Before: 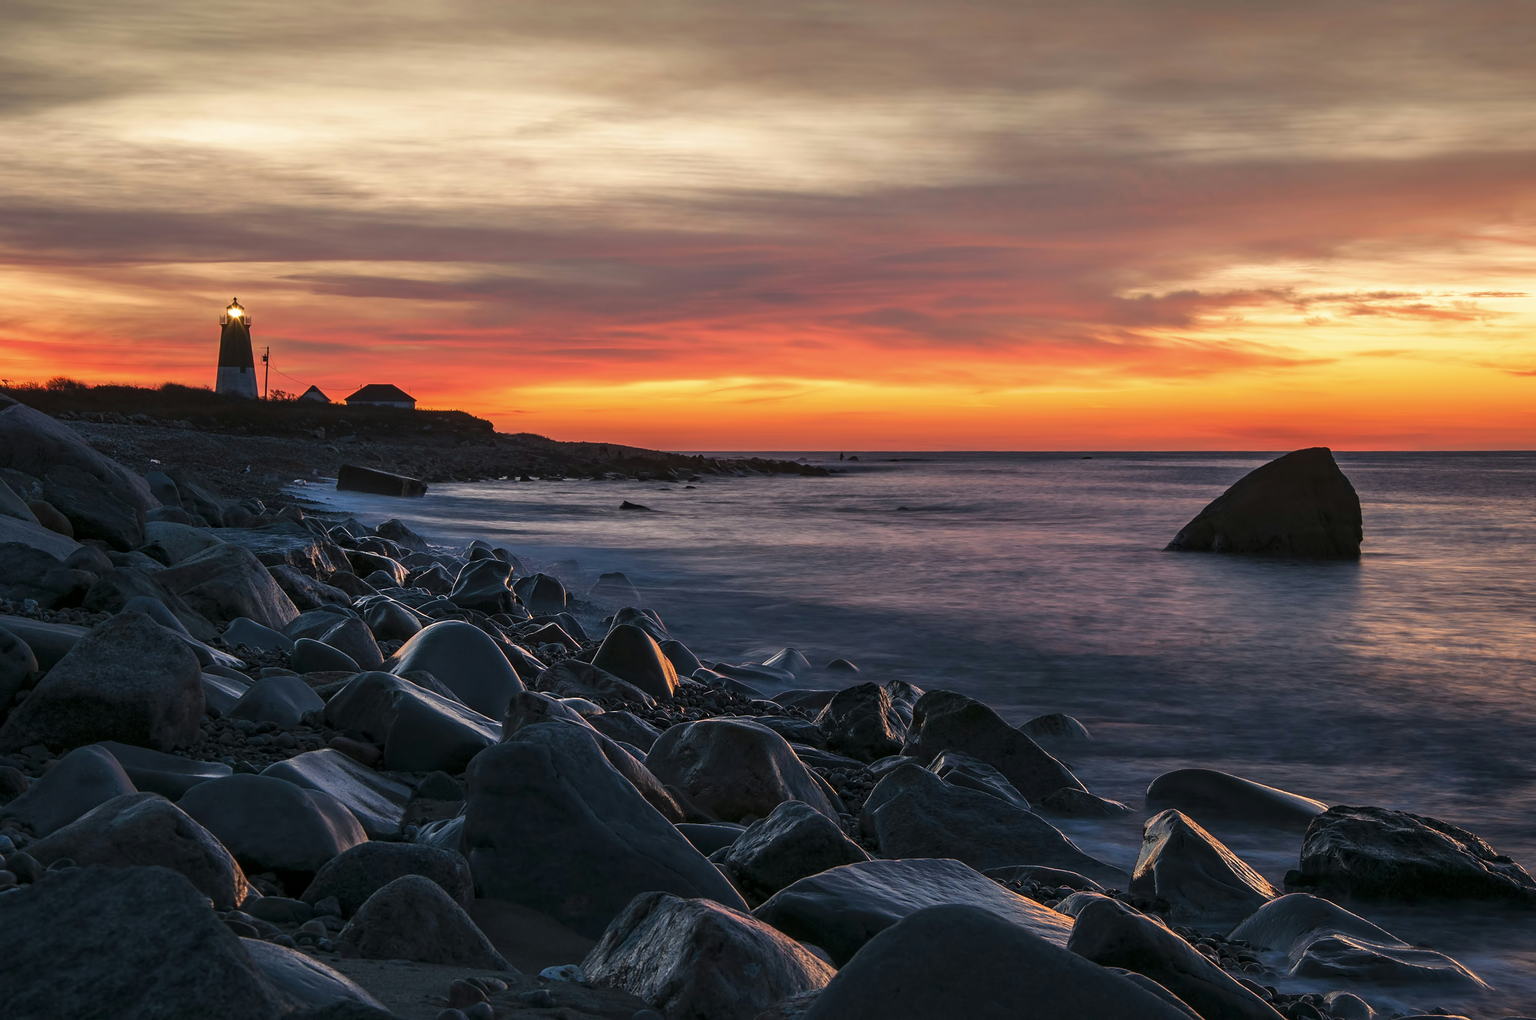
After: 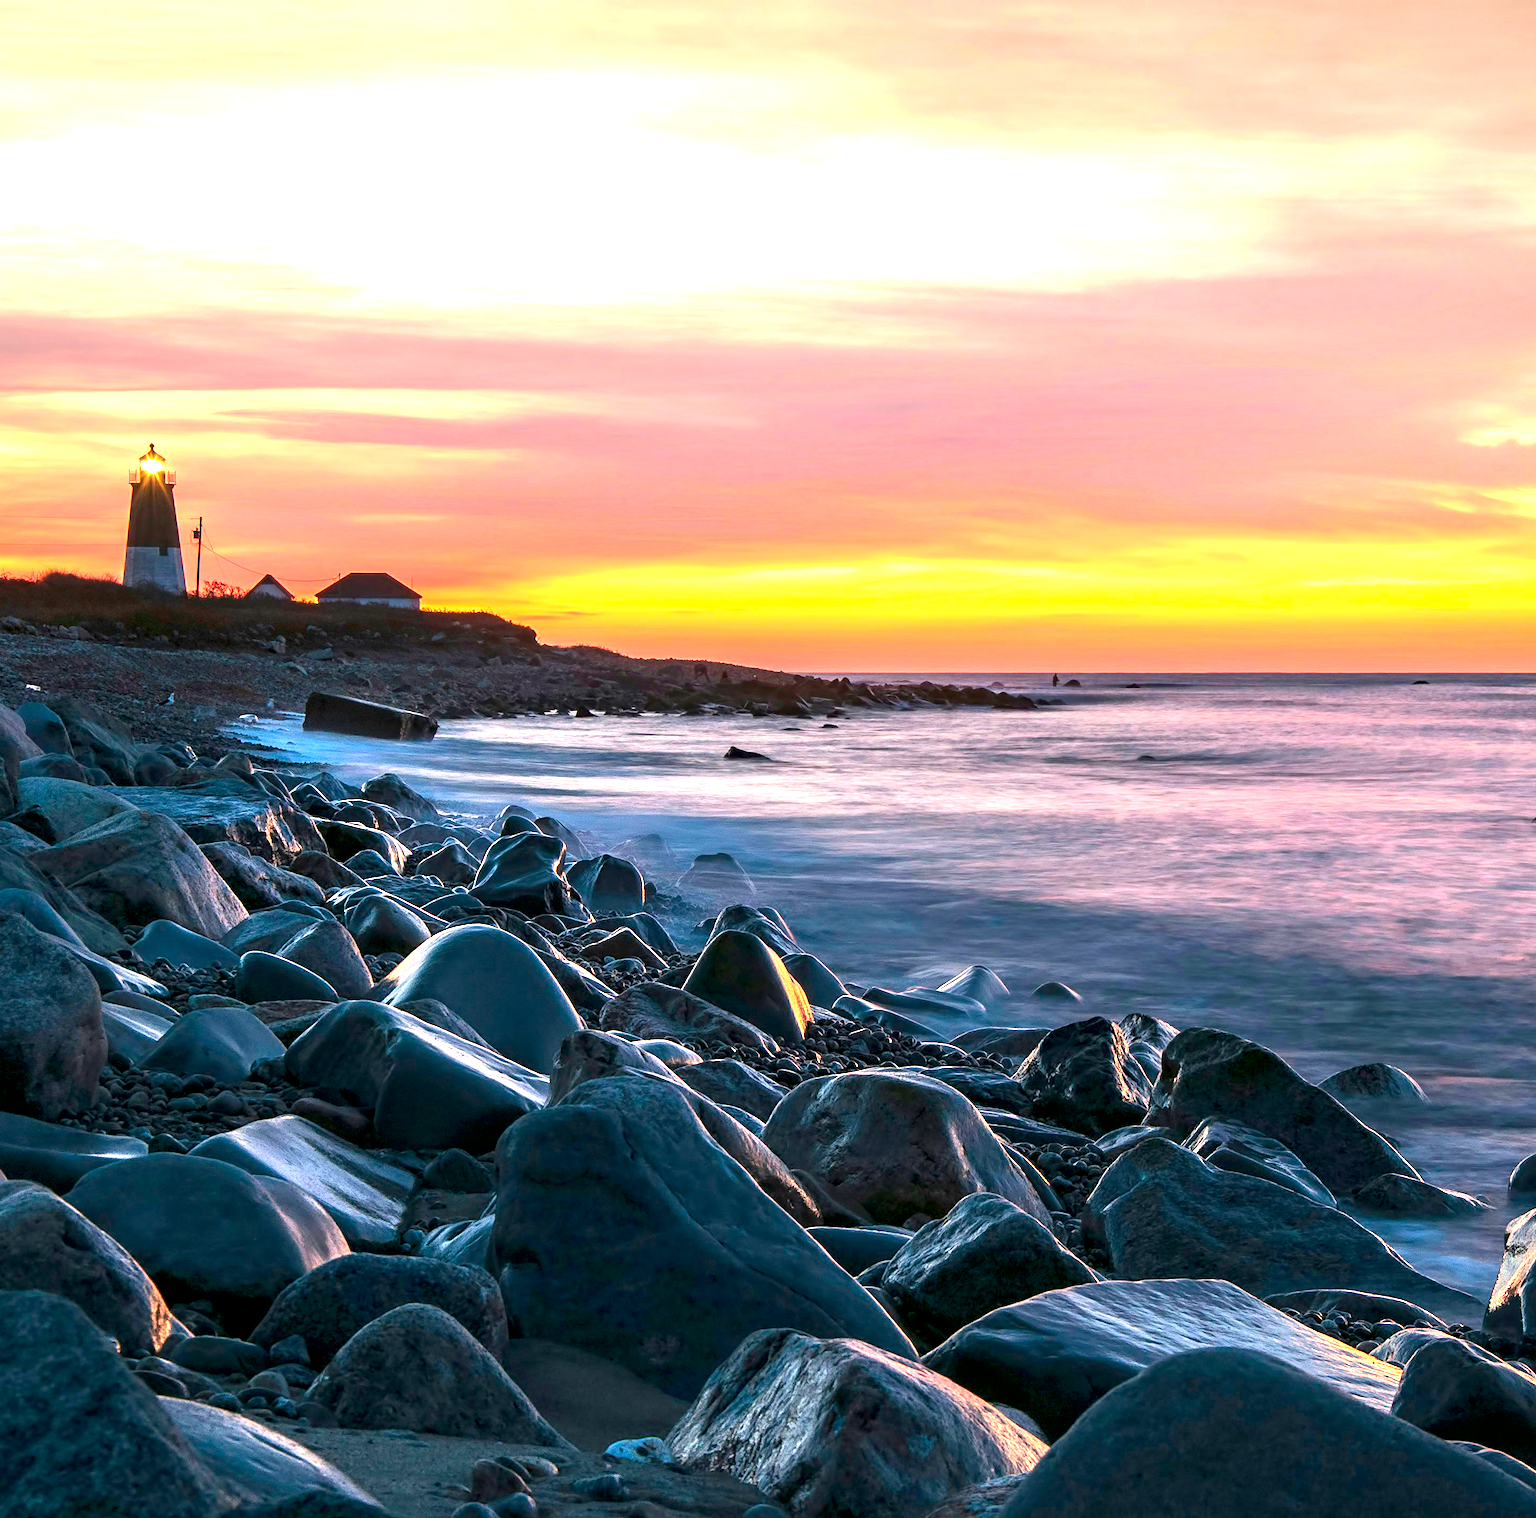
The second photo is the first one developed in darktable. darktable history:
crop and rotate: left 8.719%, right 24.122%
contrast brightness saturation: contrast 0.098, brightness 0.035, saturation 0.091
exposure: black level correction 0.001, exposure 1.998 EV, compensate exposure bias true, compensate highlight preservation false
